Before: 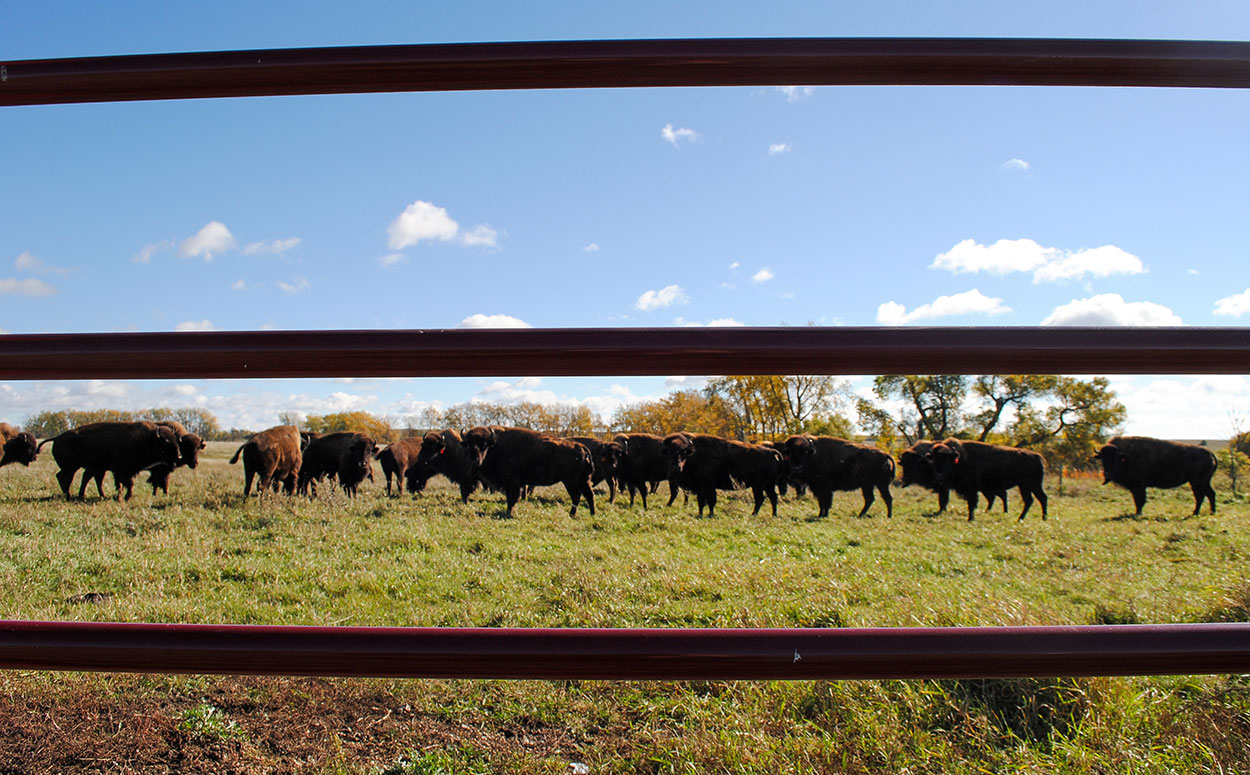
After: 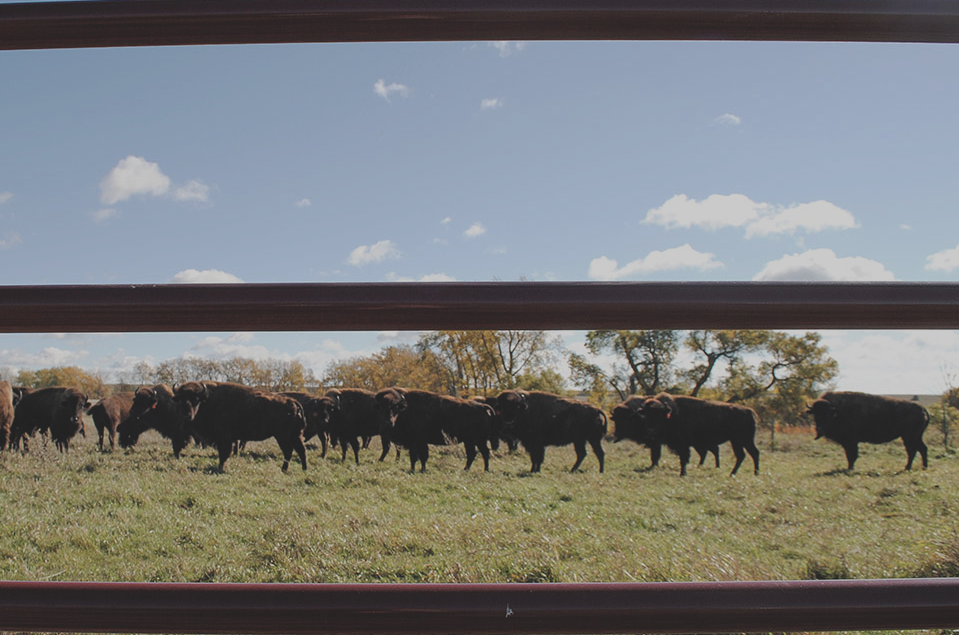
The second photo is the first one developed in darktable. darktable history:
contrast brightness saturation: contrast -0.26, saturation -0.43
crop: left 23.095%, top 5.827%, bottom 11.854%
exposure: exposure -0.293 EV, compensate highlight preservation false
